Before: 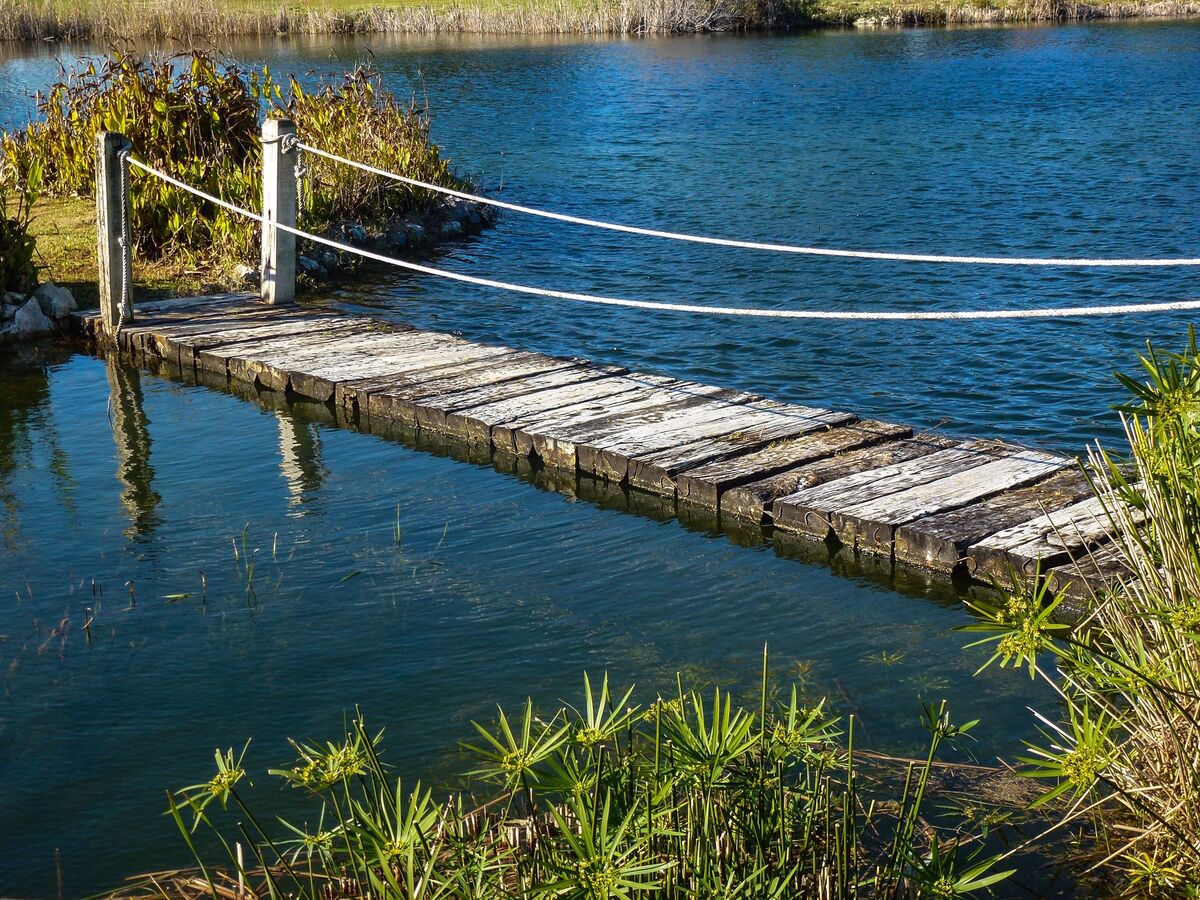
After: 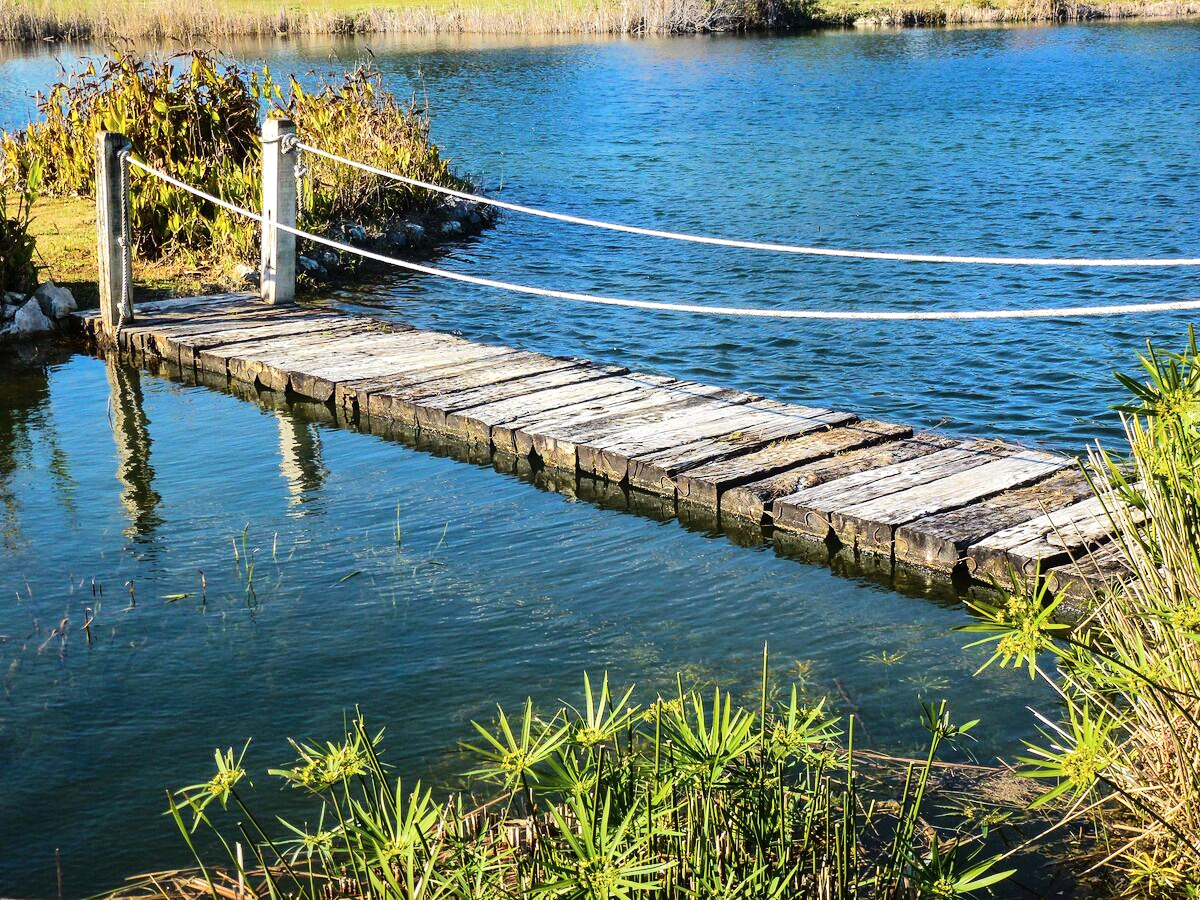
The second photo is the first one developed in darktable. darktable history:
tone equalizer: -7 EV 0.143 EV, -6 EV 0.589 EV, -5 EV 1.13 EV, -4 EV 1.36 EV, -3 EV 1.17 EV, -2 EV 0.6 EV, -1 EV 0.165 EV, edges refinement/feathering 500, mask exposure compensation -1.57 EV, preserve details no
contrast brightness saturation: saturation -0.066
